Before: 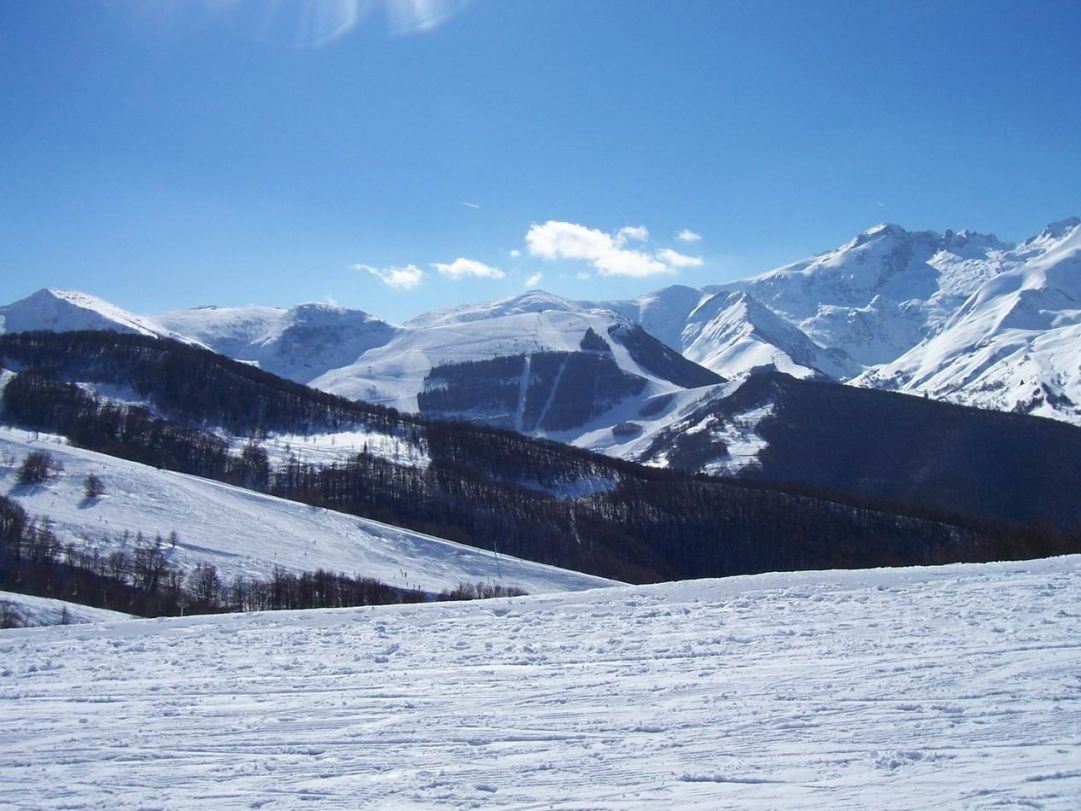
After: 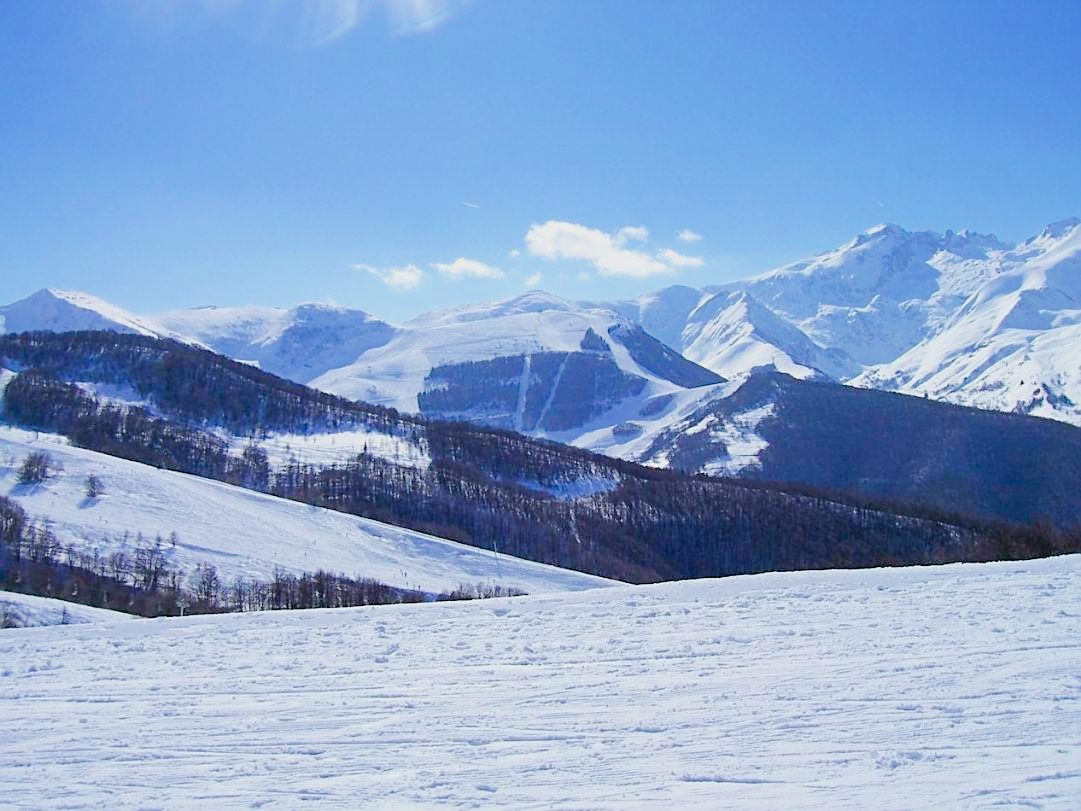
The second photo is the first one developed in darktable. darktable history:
filmic rgb: black relative exposure -7.15 EV, white relative exposure 5.36 EV, hardness 3.02
color balance rgb: perceptual saturation grading › global saturation 25%, perceptual brilliance grading › mid-tones 10%, perceptual brilliance grading › shadows 15%, global vibrance 20%
sharpen: on, module defaults
rgb curve: curves: ch0 [(0, 0) (0.136, 0.078) (0.262, 0.245) (0.414, 0.42) (1, 1)], compensate middle gray true, preserve colors basic power
exposure: black level correction 0, exposure 1.1 EV, compensate exposure bias true, compensate highlight preservation false
